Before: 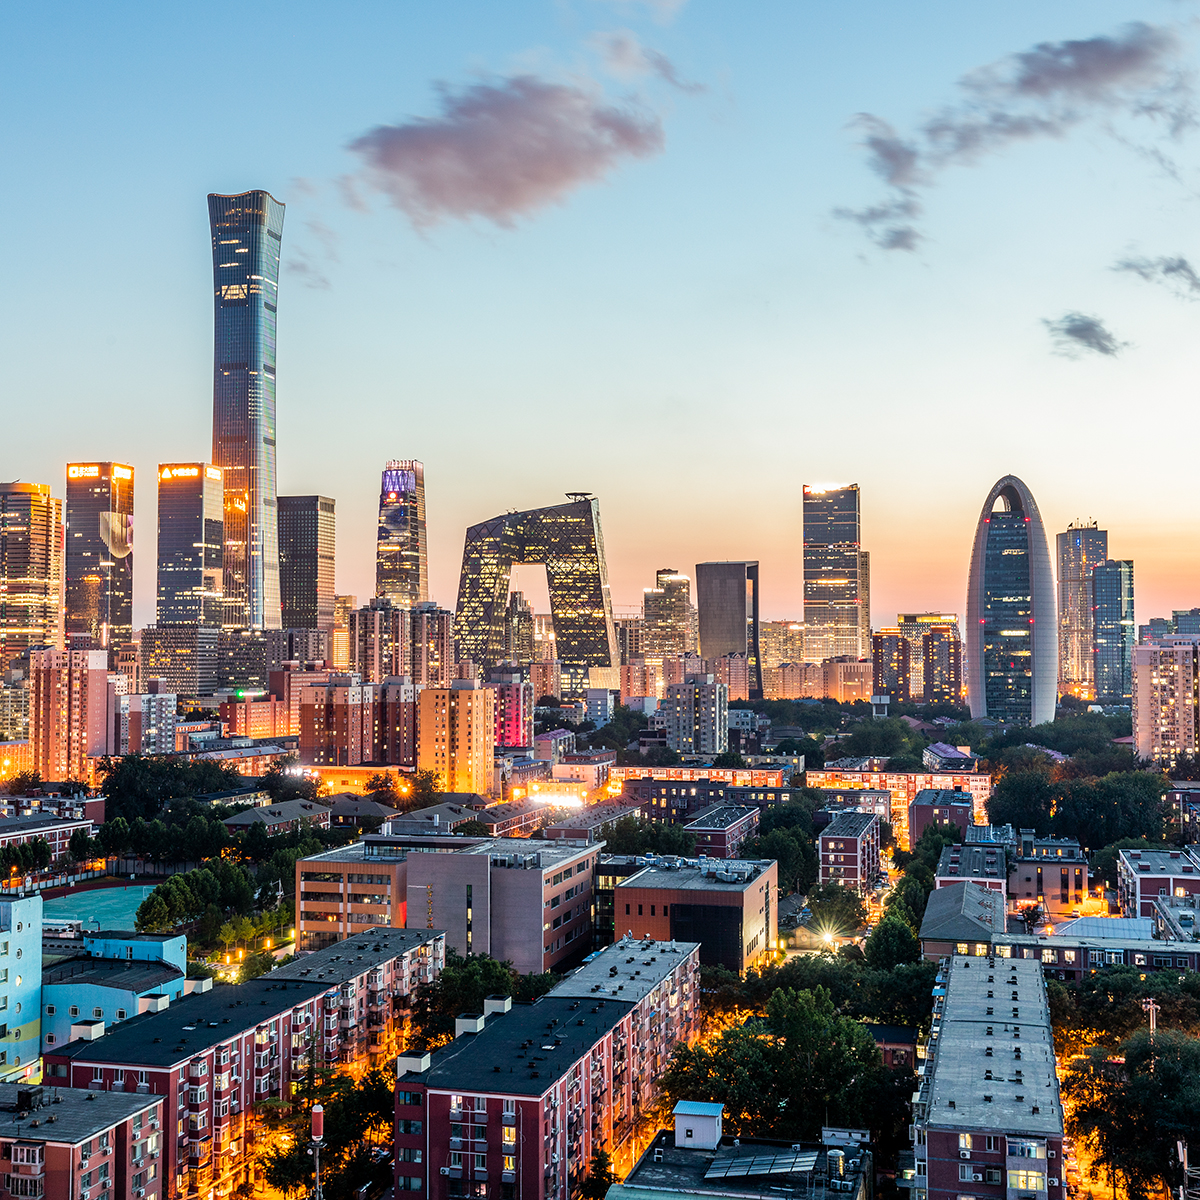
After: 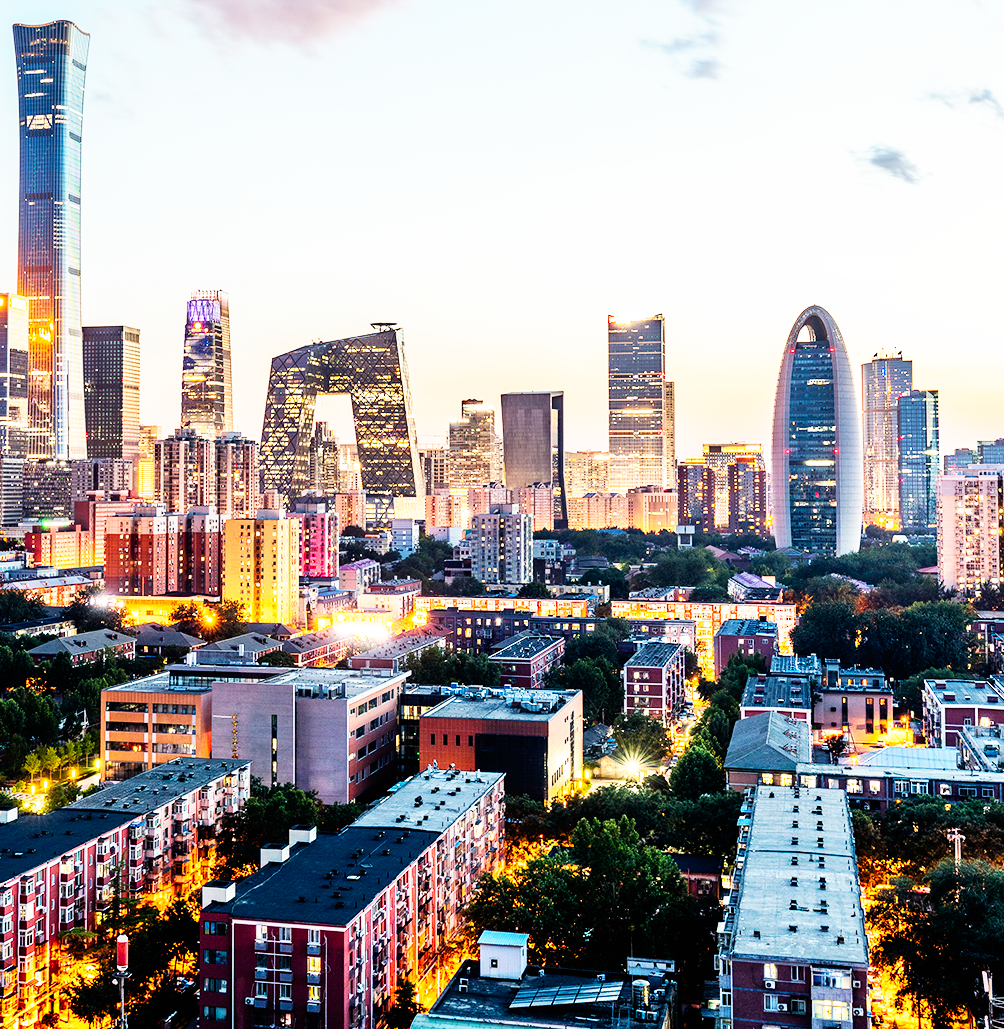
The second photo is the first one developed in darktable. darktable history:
crop: left 16.315%, top 14.246%
base curve: curves: ch0 [(0, 0) (0.007, 0.004) (0.027, 0.03) (0.046, 0.07) (0.207, 0.54) (0.442, 0.872) (0.673, 0.972) (1, 1)], preserve colors none
exposure: black level correction 0.001, compensate highlight preservation false
rgb levels: preserve colors max RGB
